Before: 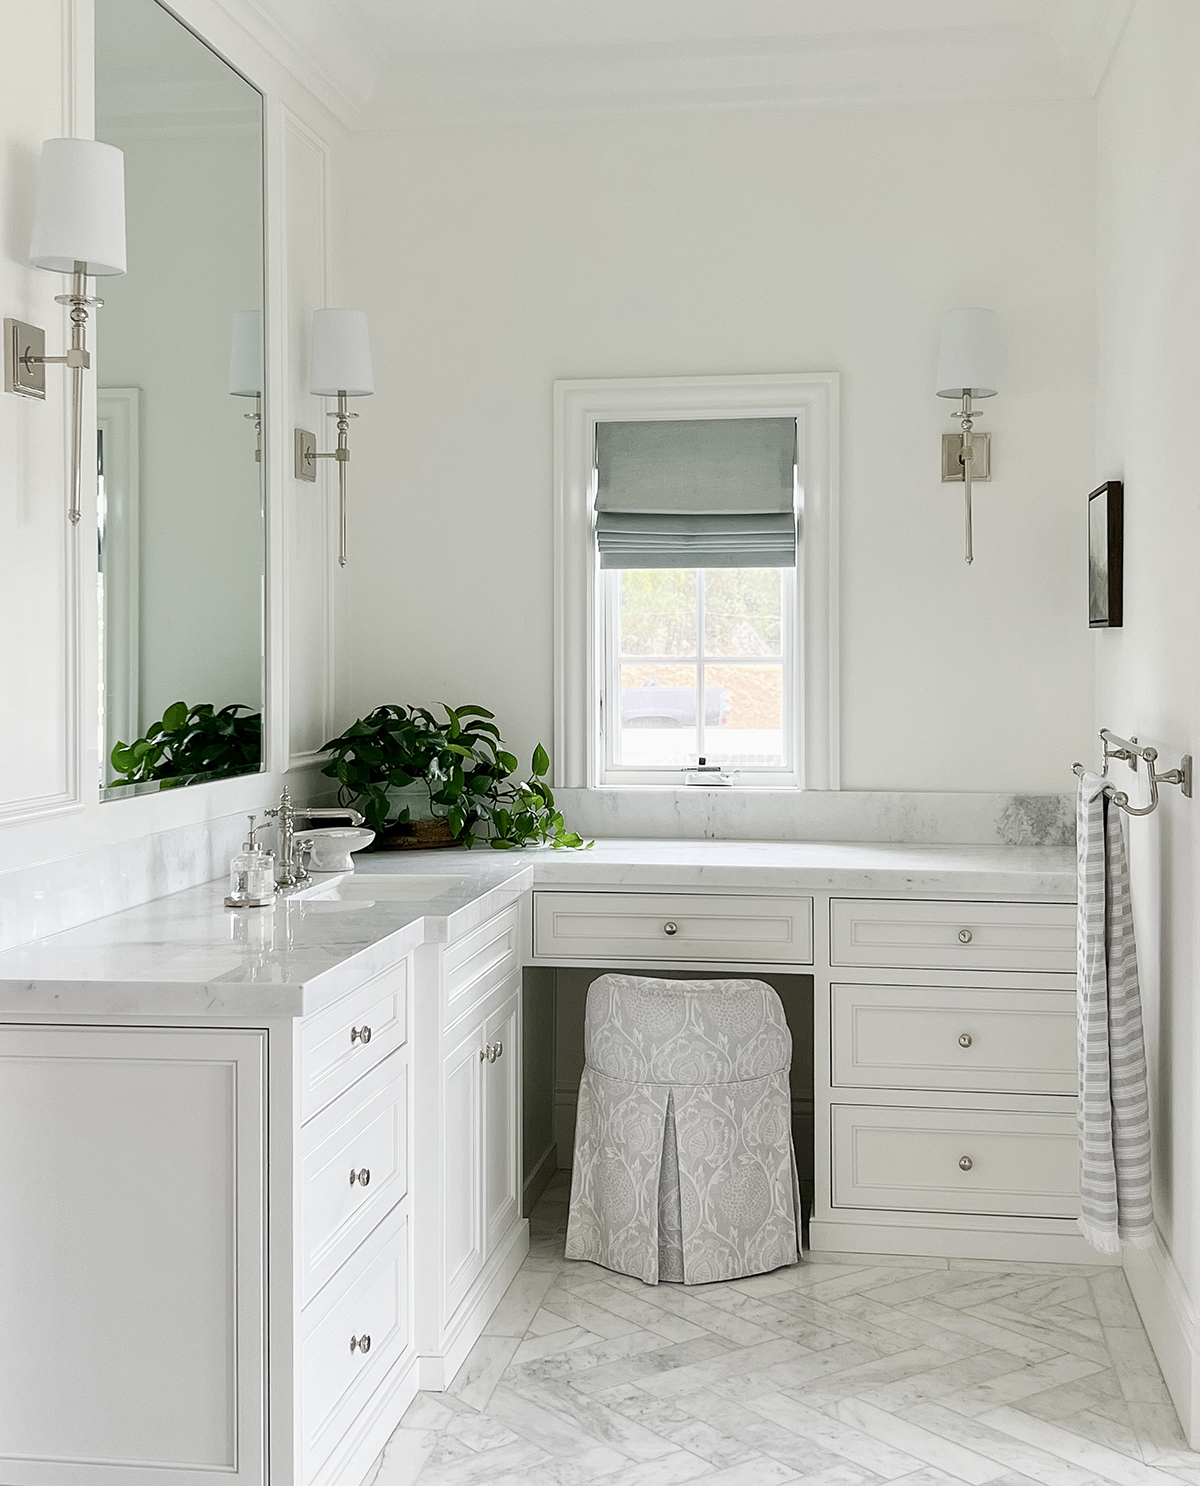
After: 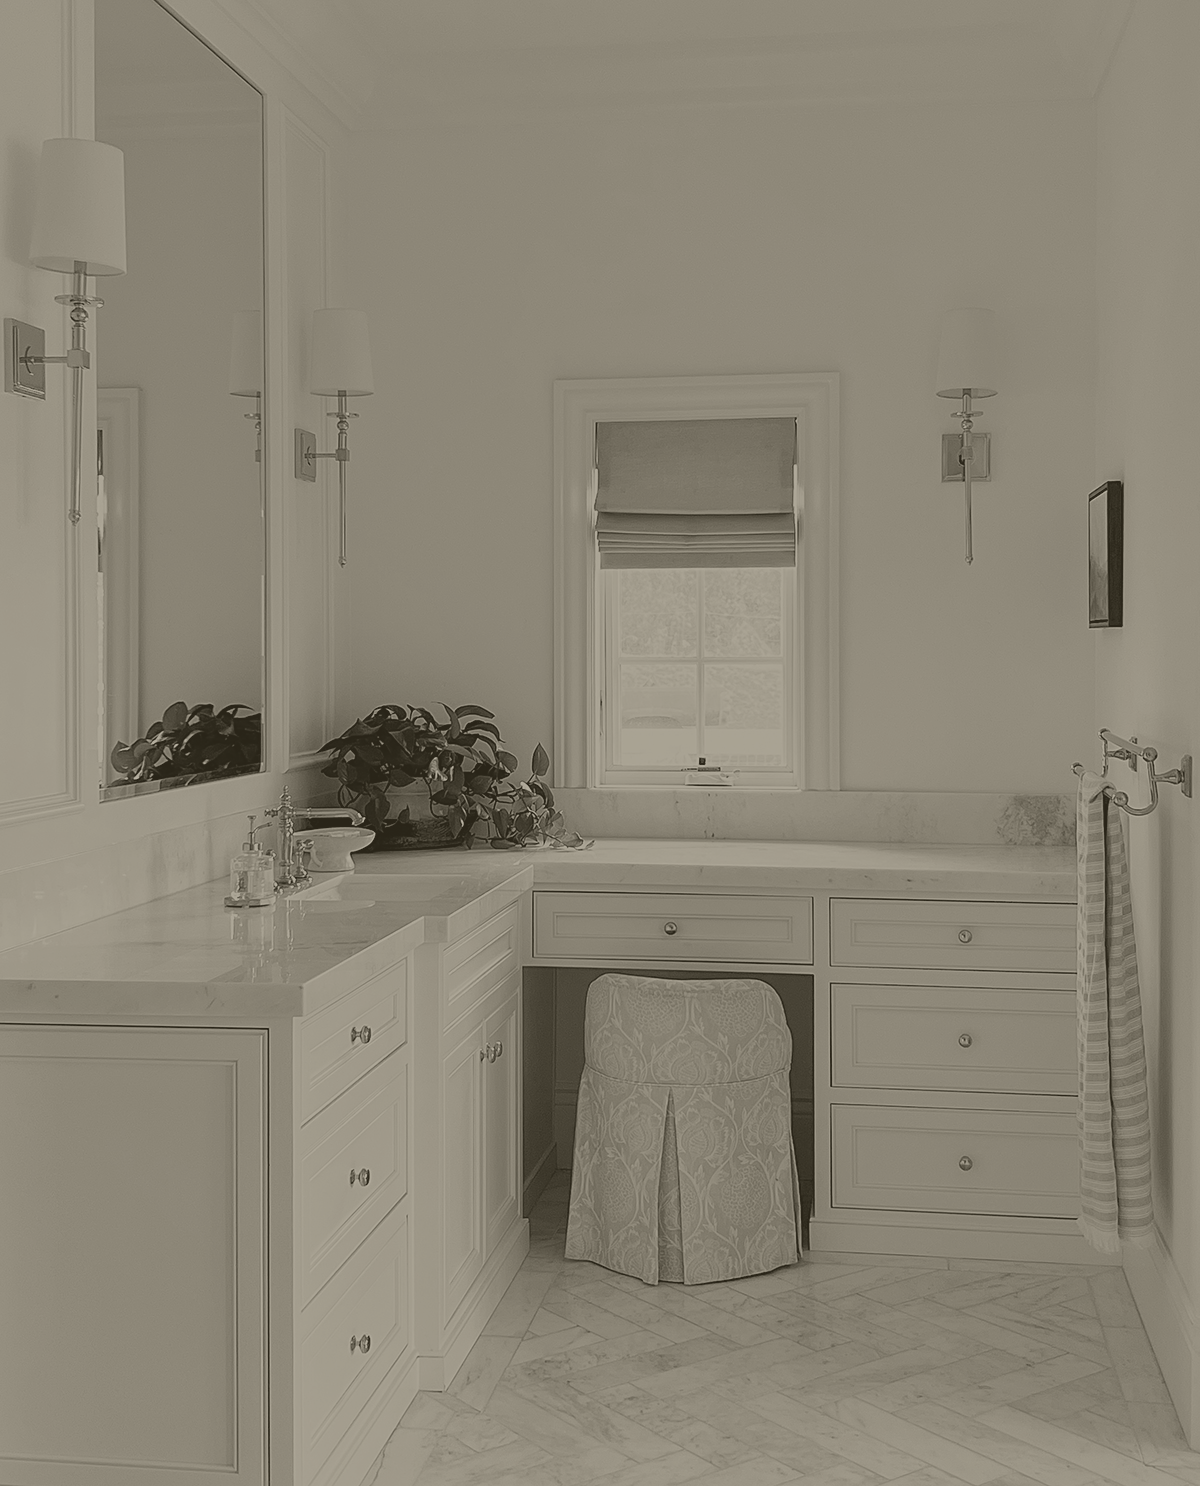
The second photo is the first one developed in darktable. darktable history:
colorize: hue 41.44°, saturation 22%, source mix 60%, lightness 10.61%
contrast brightness saturation: contrast -0.1, brightness 0.05, saturation 0.08
sharpen: amount 0.2
